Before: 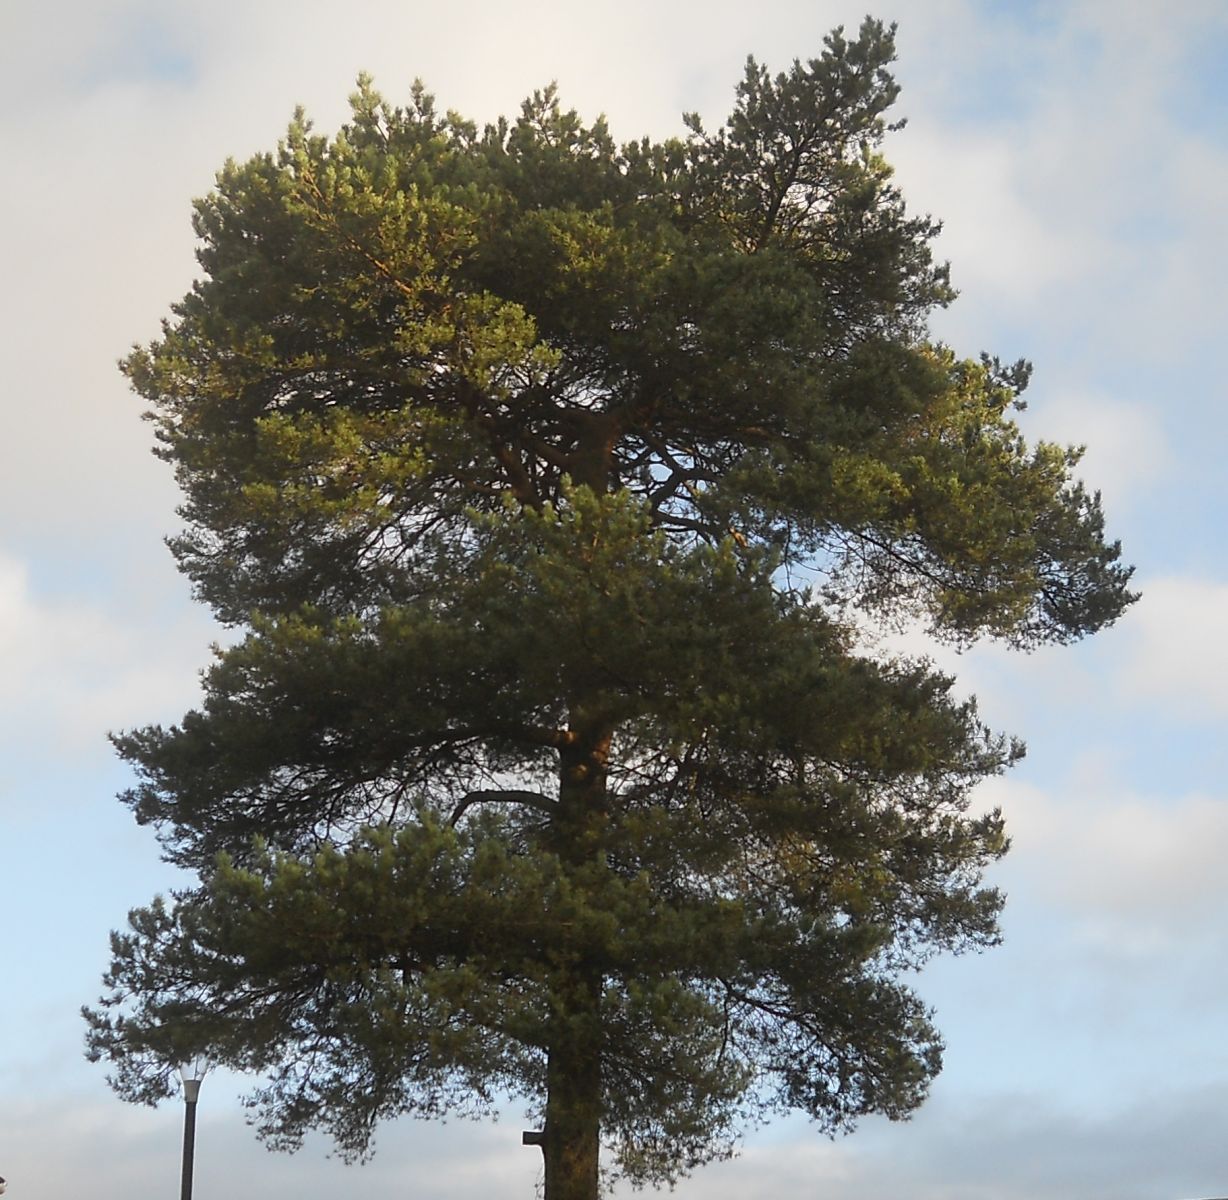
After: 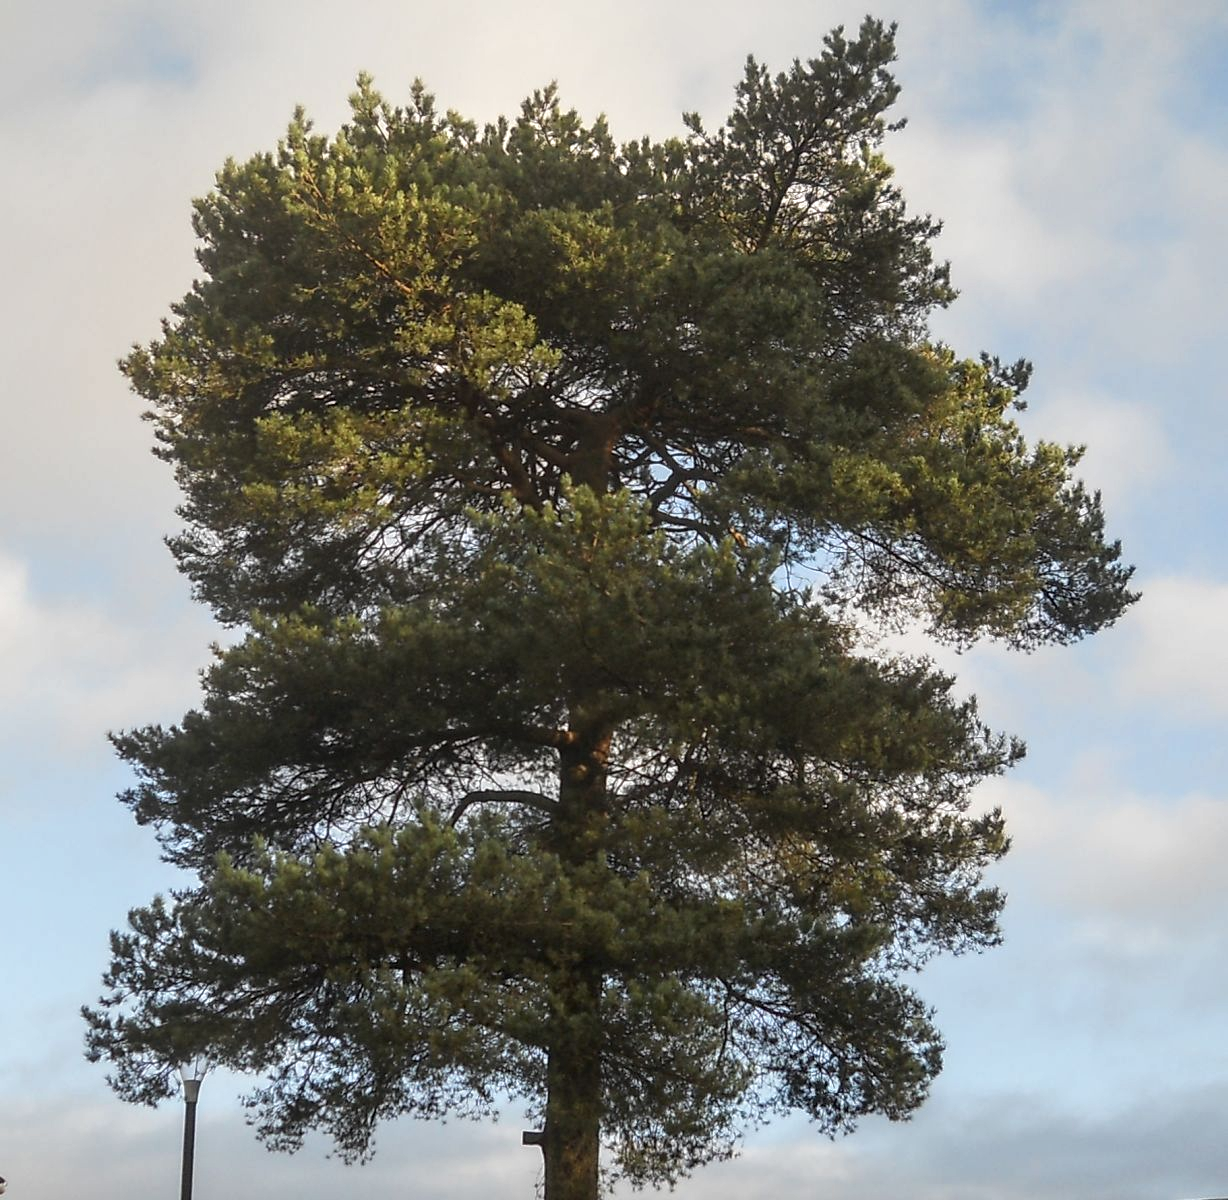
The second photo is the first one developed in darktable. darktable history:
local contrast: on, module defaults
contrast equalizer: y [[0.509, 0.517, 0.523, 0.523, 0.517, 0.509], [0.5 ×6], [0.5 ×6], [0 ×6], [0 ×6]]
